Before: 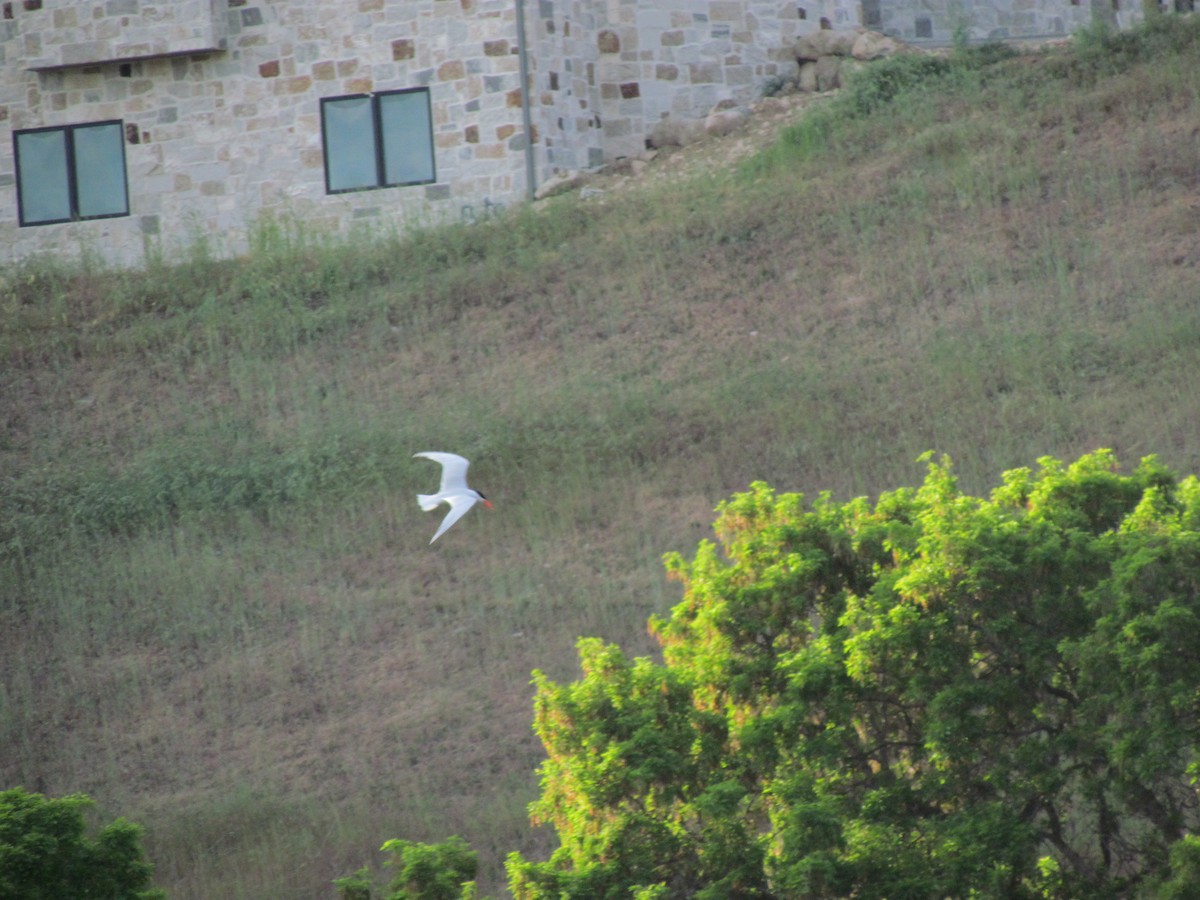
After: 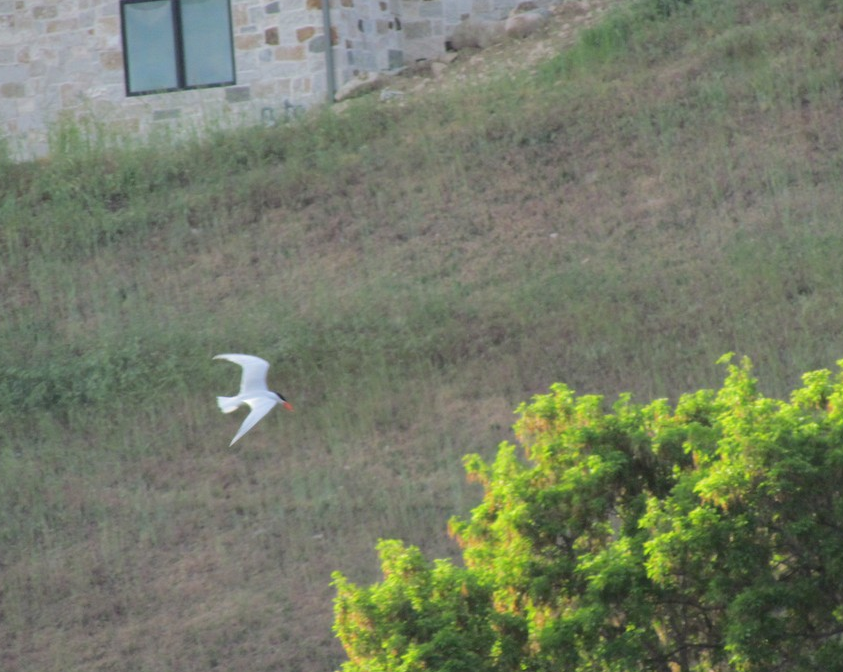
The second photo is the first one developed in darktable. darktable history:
crop and rotate: left 16.668%, top 10.909%, right 13.033%, bottom 14.38%
